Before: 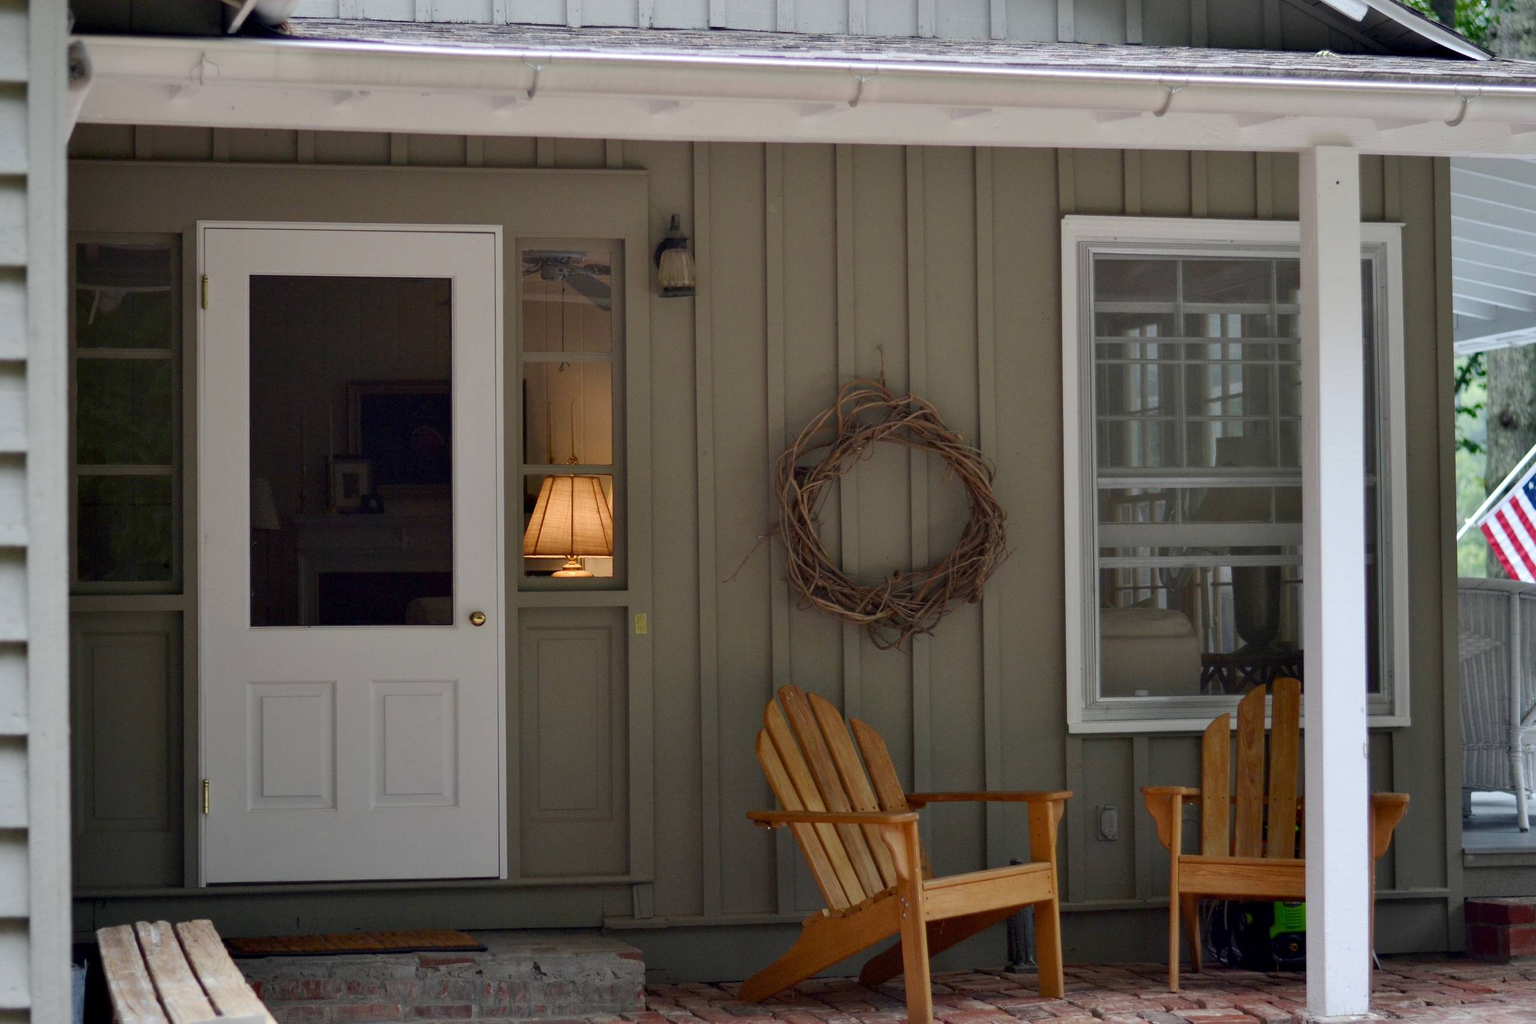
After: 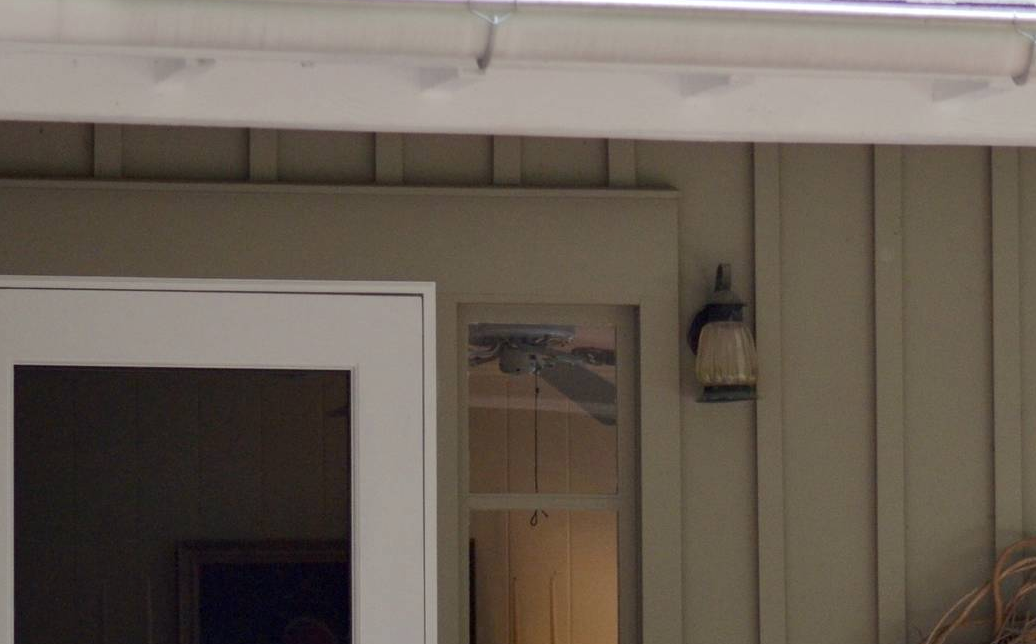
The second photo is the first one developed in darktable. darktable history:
color zones: curves: ch0 [(0.068, 0.464) (0.25, 0.5) (0.48, 0.508) (0.75, 0.536) (0.886, 0.476) (0.967, 0.456)]; ch1 [(0.066, 0.456) (0.25, 0.5) (0.616, 0.508) (0.746, 0.56) (0.934, 0.444)]
crop: left 15.713%, top 5.463%, right 43.78%, bottom 56.782%
